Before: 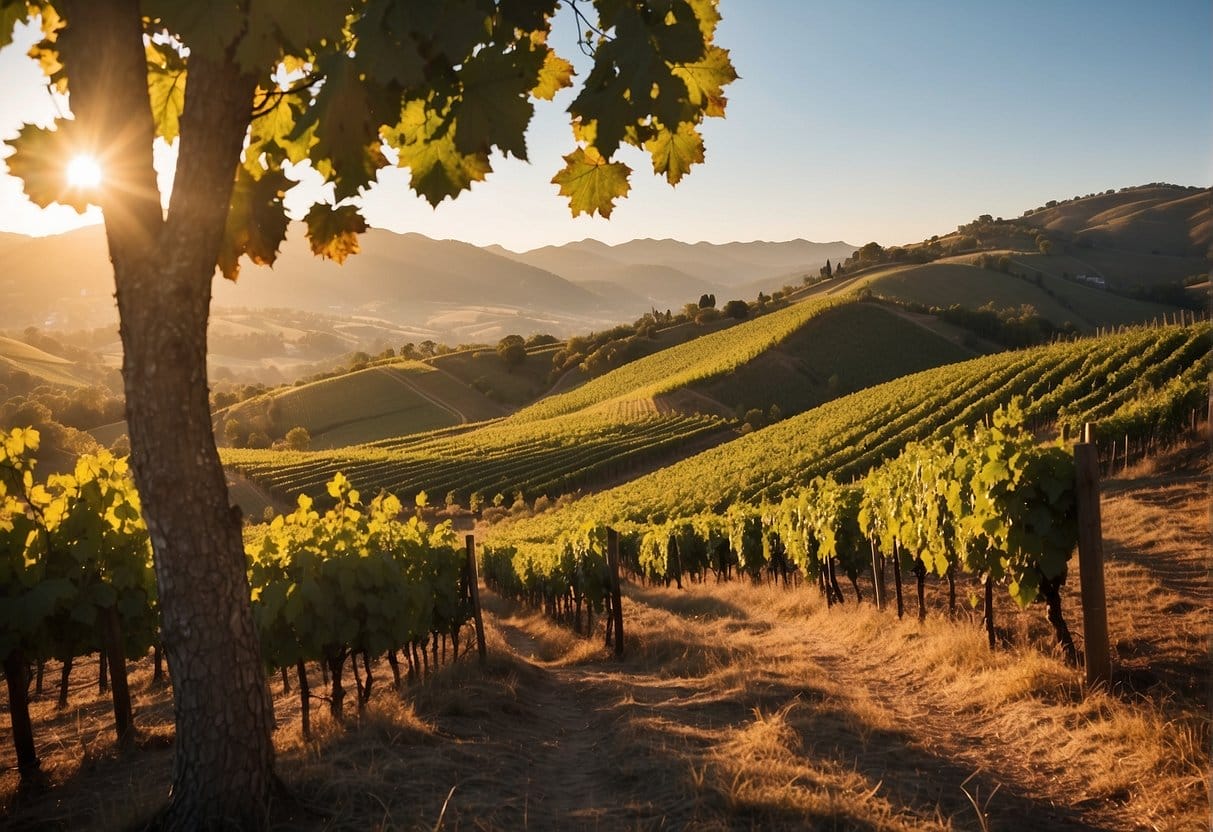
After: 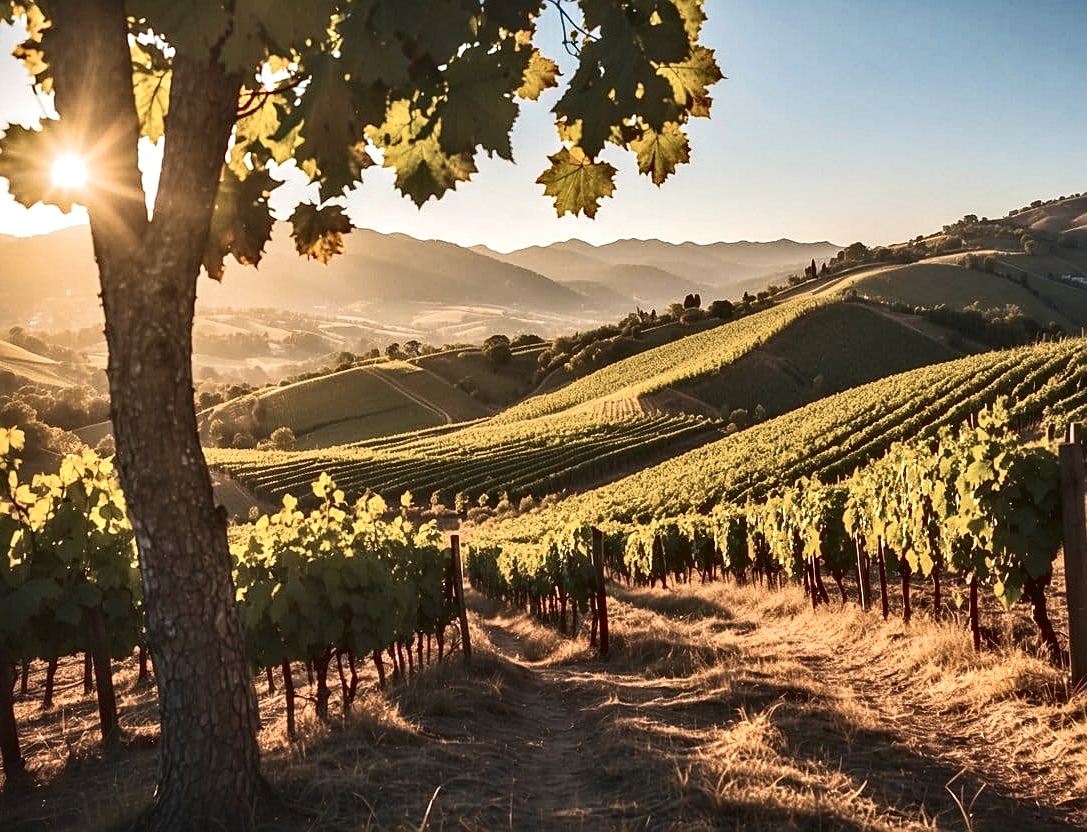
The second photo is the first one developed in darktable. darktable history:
color correction: highlights b* 0.048, saturation 0.798
velvia: on, module defaults
crop and rotate: left 1.242%, right 9.135%
contrast equalizer: y [[0.545, 0.572, 0.59, 0.59, 0.571, 0.545], [0.5 ×6], [0.5 ×6], [0 ×6], [0 ×6]]
exposure: black level correction -0.004, exposure 0.051 EV, compensate highlight preservation false
tone curve: curves: ch0 [(0, 0.045) (0.155, 0.169) (0.46, 0.466) (0.751, 0.788) (1, 0.961)]; ch1 [(0, 0) (0.43, 0.408) (0.472, 0.469) (0.505, 0.503) (0.553, 0.563) (0.592, 0.581) (0.631, 0.625) (1, 1)]; ch2 [(0, 0) (0.505, 0.495) (0.55, 0.557) (0.583, 0.573) (1, 1)], color space Lab, linked channels, preserve colors none
sharpen: on, module defaults
local contrast: detail 130%
